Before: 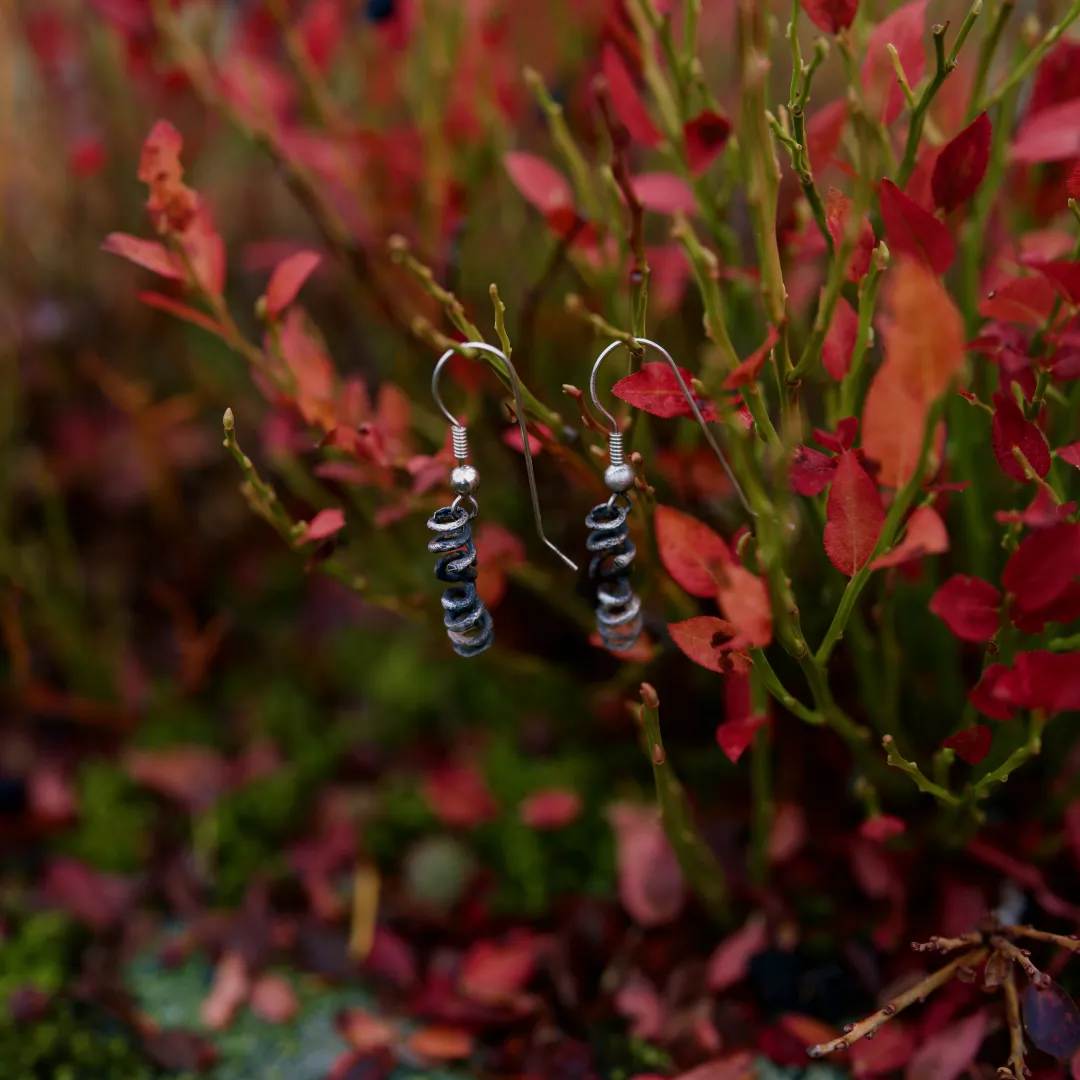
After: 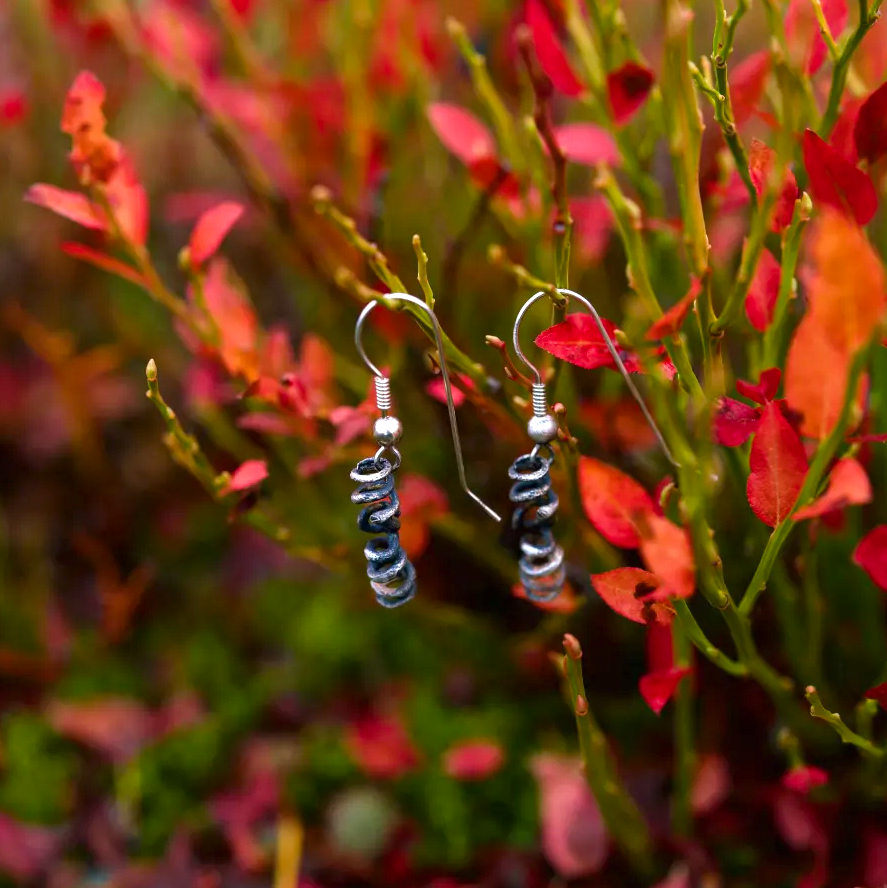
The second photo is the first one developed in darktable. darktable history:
crop and rotate: left 7.196%, top 4.574%, right 10.605%, bottom 13.178%
exposure: black level correction 0, exposure 1 EV, compensate exposure bias true, compensate highlight preservation false
white balance: emerald 1
color balance rgb: linear chroma grading › global chroma 6.48%, perceptual saturation grading › global saturation 12.96%, global vibrance 6.02%
